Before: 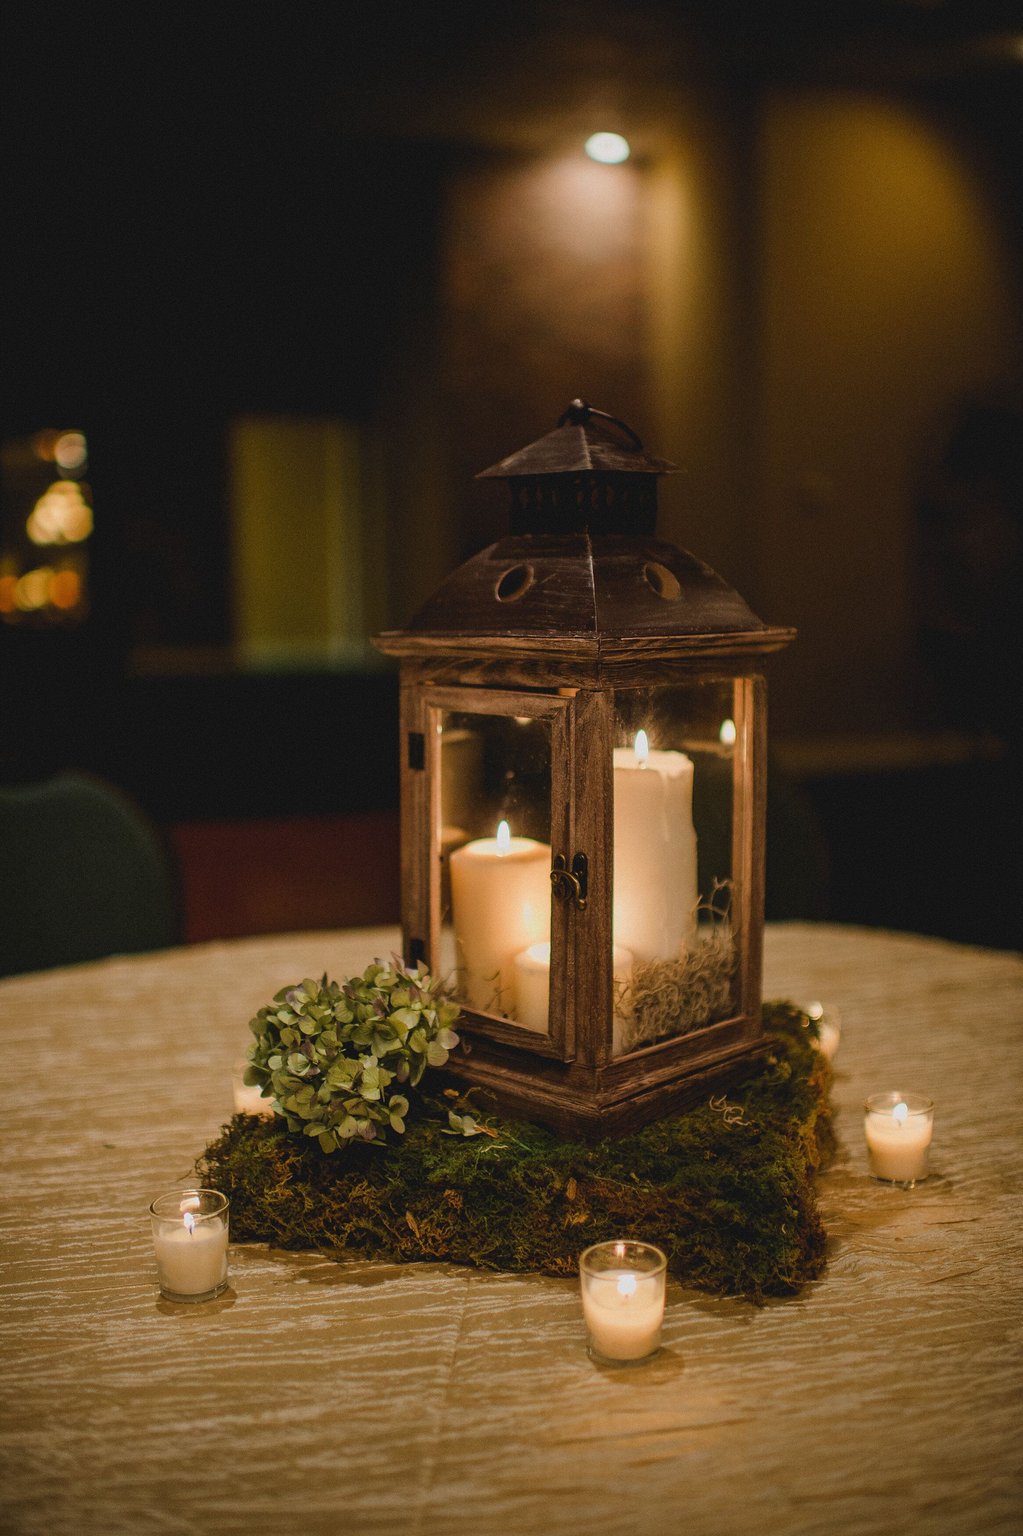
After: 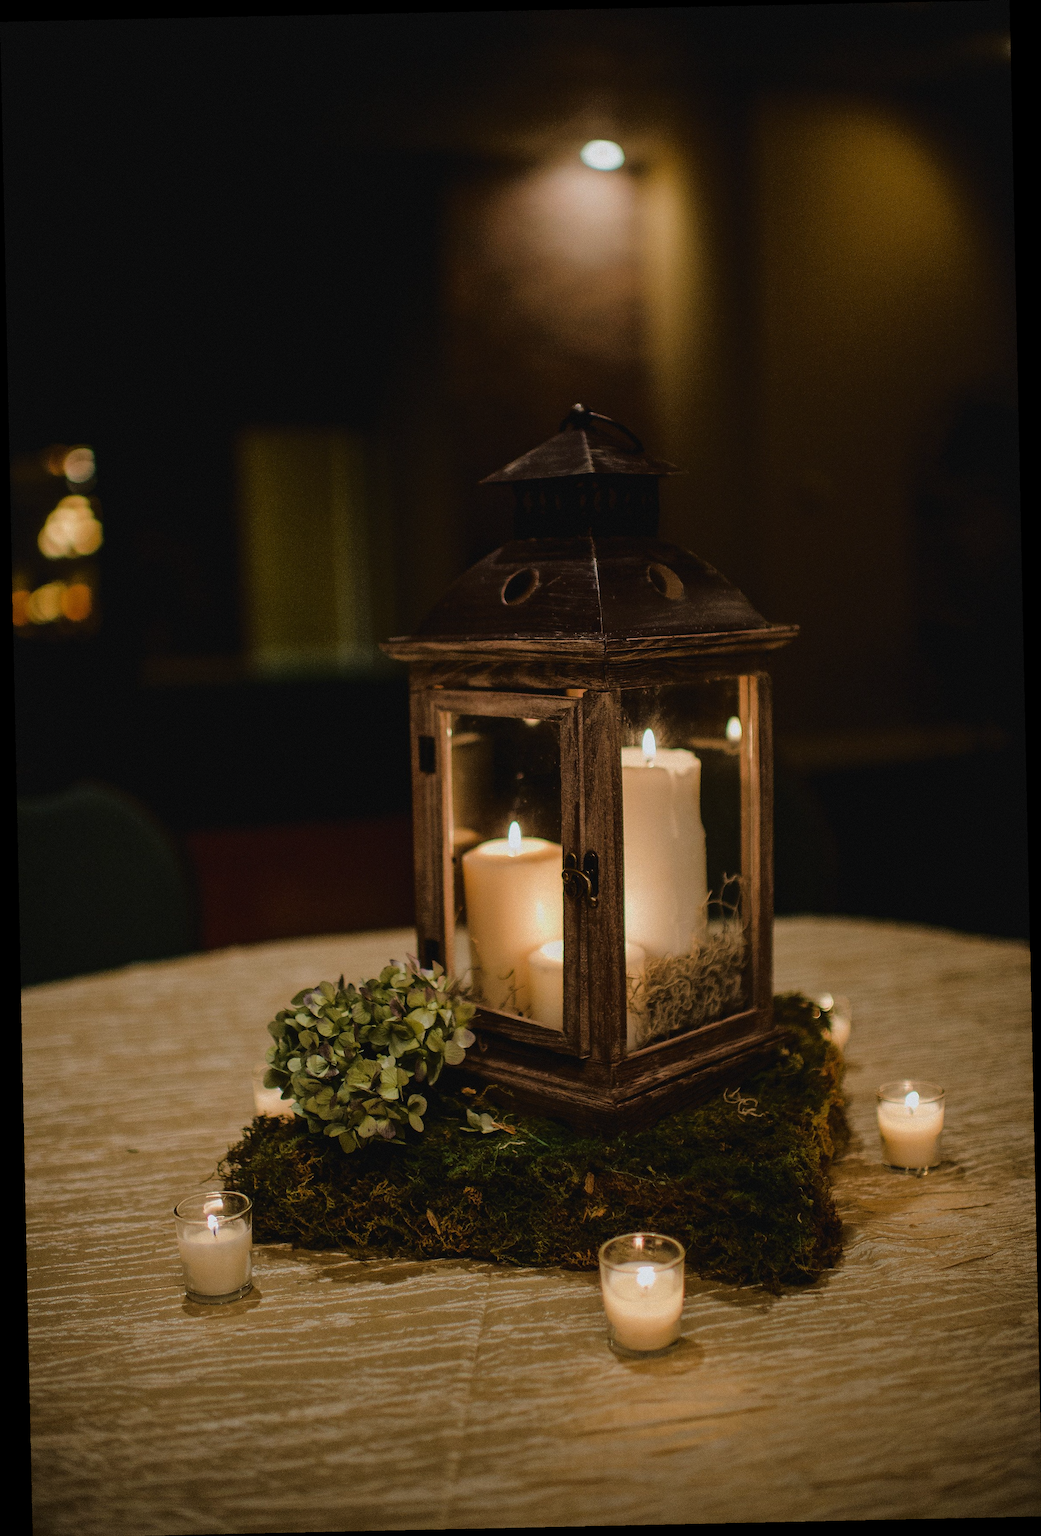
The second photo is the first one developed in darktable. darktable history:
white balance: red 0.982, blue 1.018
tone curve: curves: ch0 [(0, 0) (0.224, 0.12) (0.375, 0.296) (0.528, 0.472) (0.681, 0.634) (0.8, 0.766) (0.873, 0.877) (1, 1)], preserve colors basic power
crop: bottom 0.071%
rotate and perspective: rotation -1.24°, automatic cropping off
